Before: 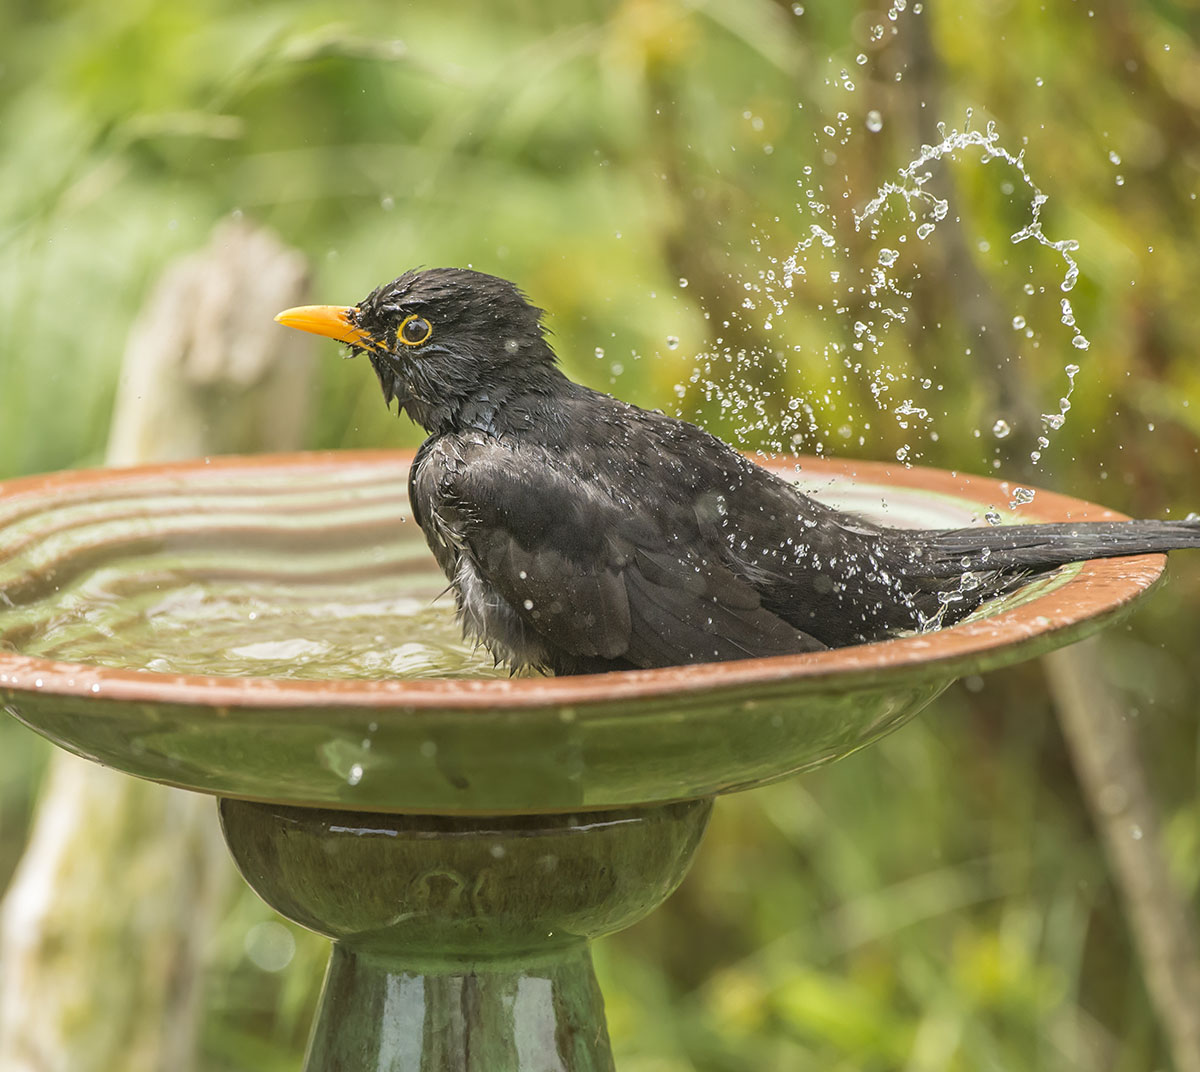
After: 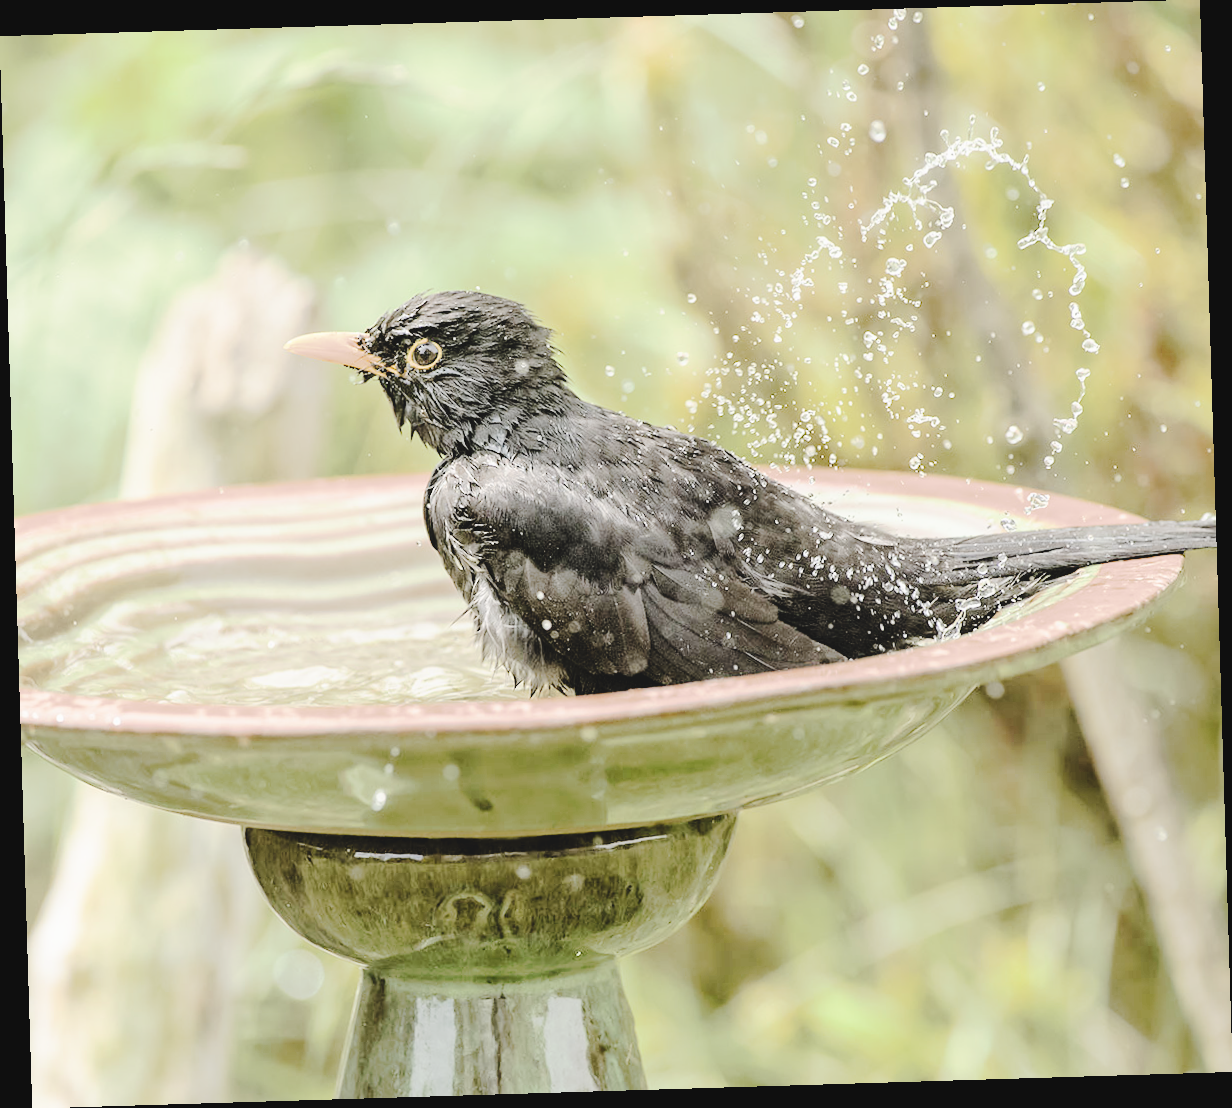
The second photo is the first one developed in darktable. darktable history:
tone curve: curves: ch0 [(0, 0) (0.003, 0.089) (0.011, 0.089) (0.025, 0.088) (0.044, 0.089) (0.069, 0.094) (0.1, 0.108) (0.136, 0.119) (0.177, 0.147) (0.224, 0.204) (0.277, 0.28) (0.335, 0.389) (0.399, 0.486) (0.468, 0.588) (0.543, 0.647) (0.623, 0.705) (0.709, 0.759) (0.801, 0.815) (0.898, 0.873) (1, 1)], preserve colors none
filmic rgb: black relative exposure -5 EV, hardness 2.88, contrast 1.4, highlights saturation mix -30%
rotate and perspective: rotation -1.75°, automatic cropping off
contrast brightness saturation: contrast 0.06, brightness -0.01, saturation -0.23
exposure: black level correction 0, exposure 1.1 EV, compensate exposure bias true, compensate highlight preservation false
